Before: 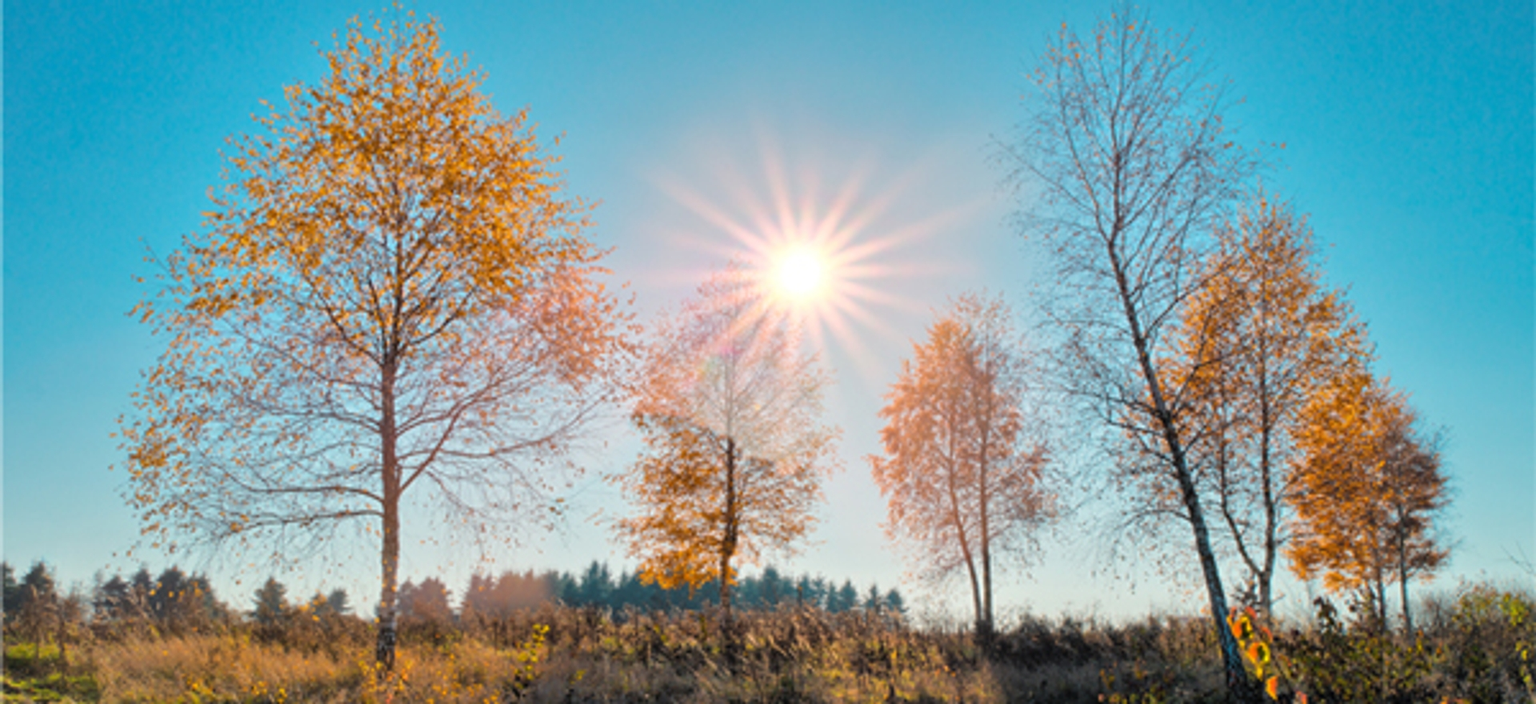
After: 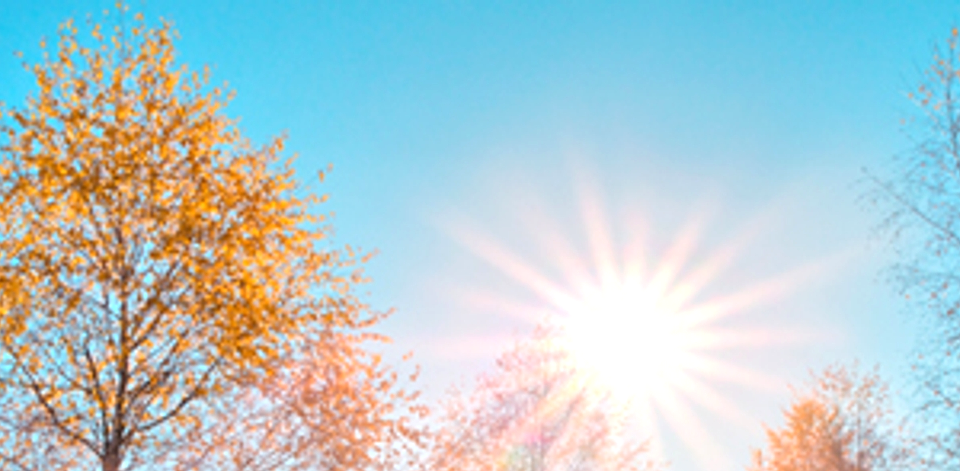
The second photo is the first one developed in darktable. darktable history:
exposure: black level correction 0.001, exposure 0.5 EV, compensate exposure bias true, compensate highlight preservation false
crop: left 19.556%, right 30.401%, bottom 46.458%
color balance: mode lift, gamma, gain (sRGB)
